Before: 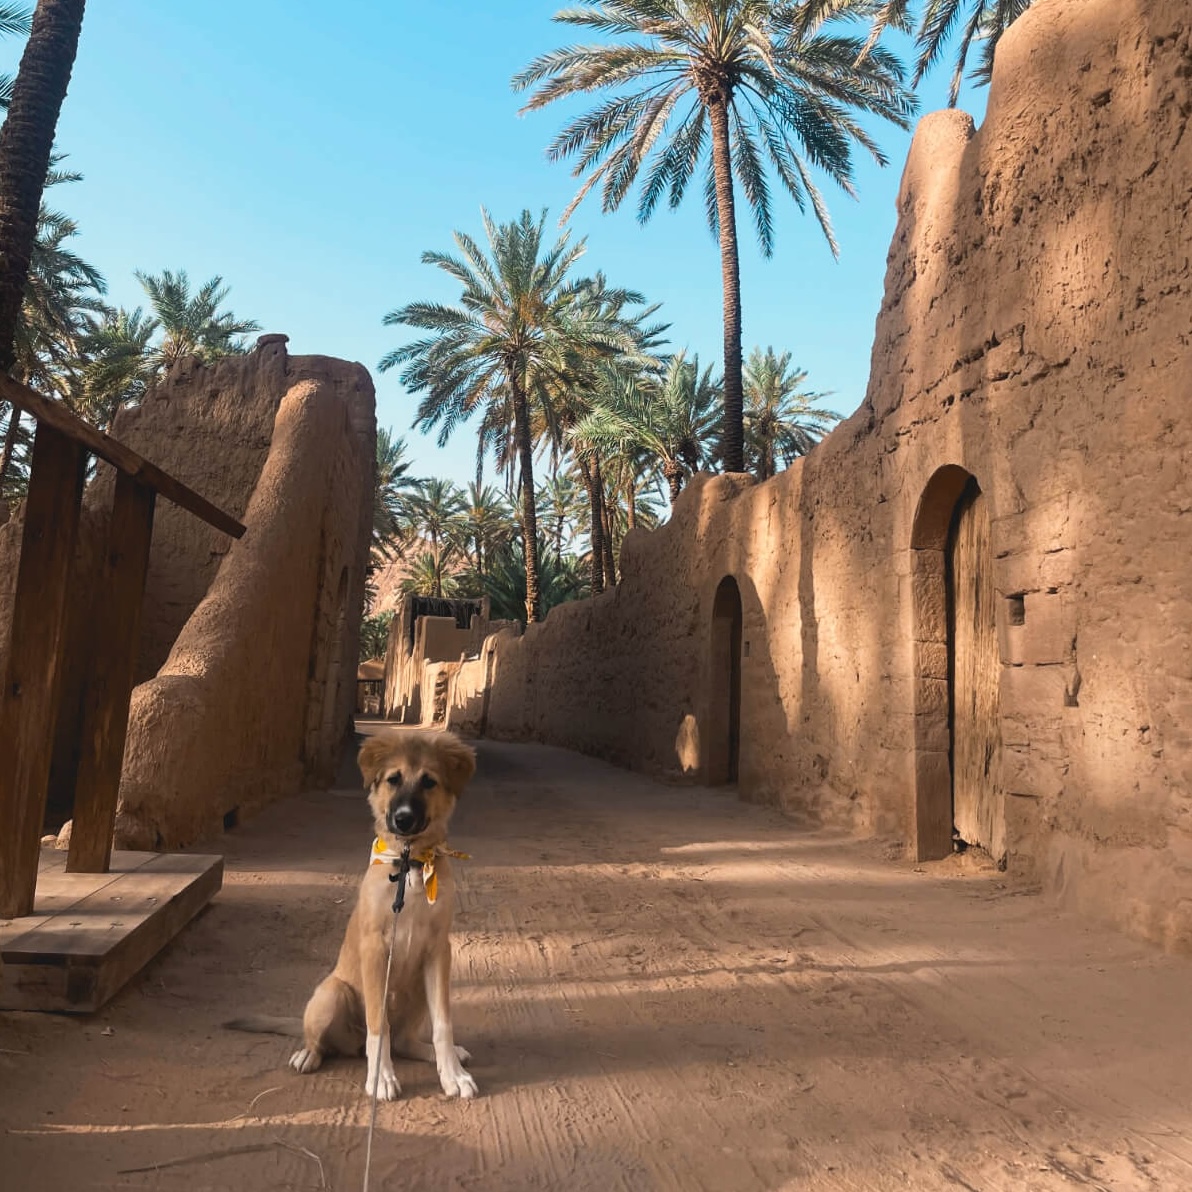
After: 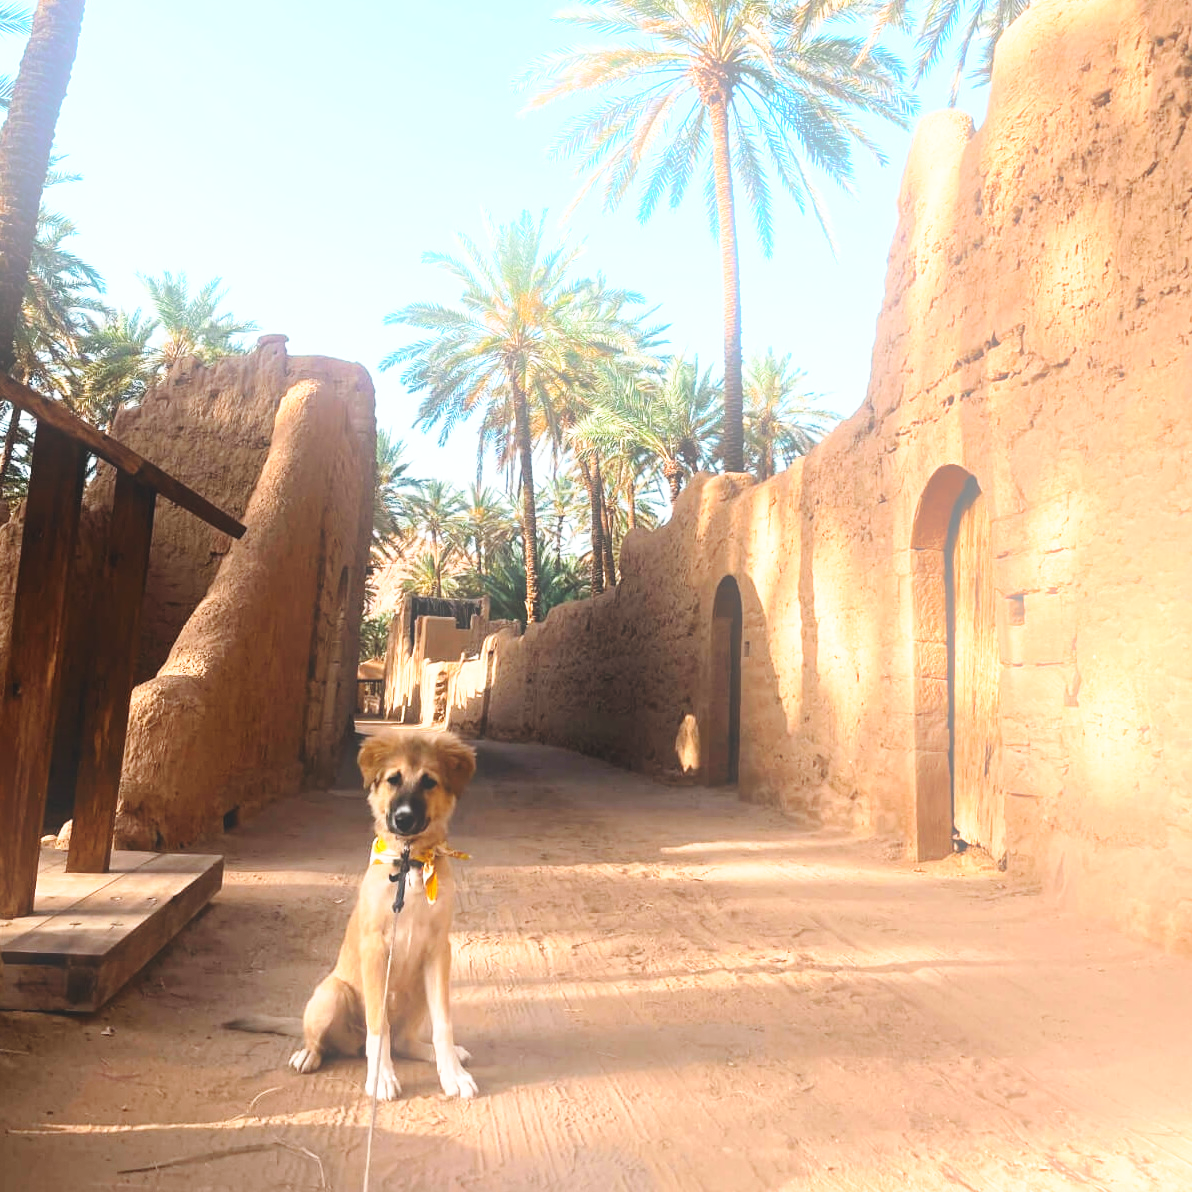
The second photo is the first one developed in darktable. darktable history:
base curve: curves: ch0 [(0, 0) (0.026, 0.03) (0.109, 0.232) (0.351, 0.748) (0.669, 0.968) (1, 1)], preserve colors none
bloom: threshold 82.5%, strength 16.25%
